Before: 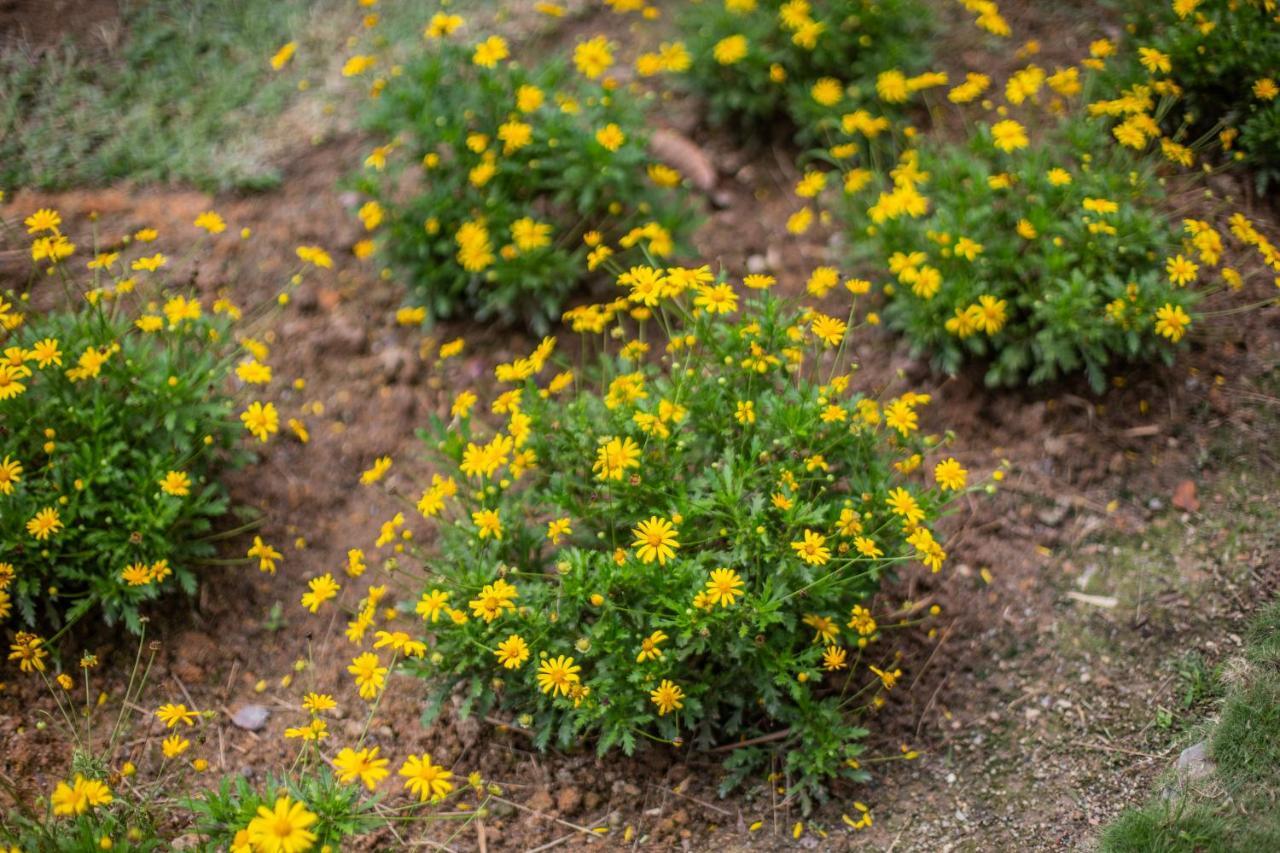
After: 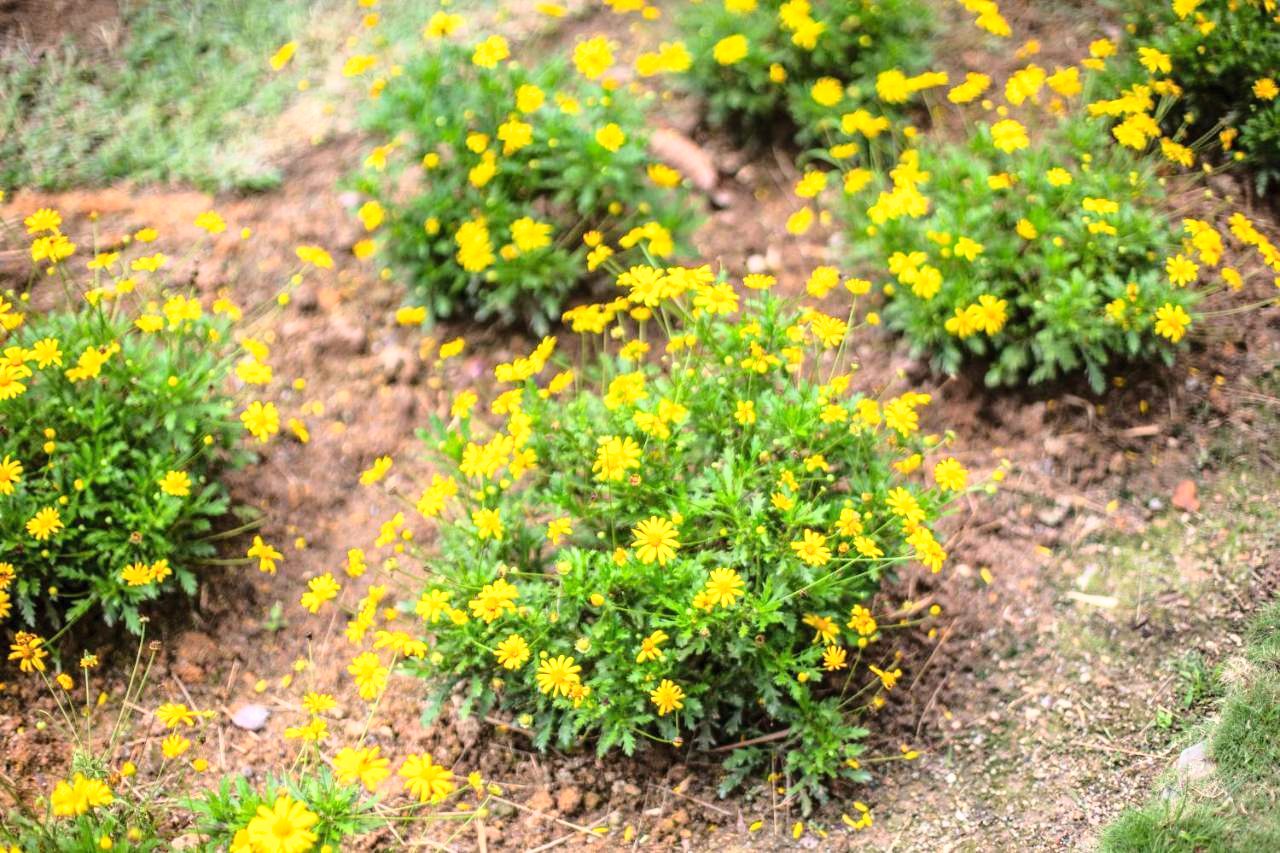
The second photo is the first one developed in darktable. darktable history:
exposure: black level correction 0, exposure 0.694 EV, compensate exposure bias true, compensate highlight preservation false
base curve: curves: ch0 [(0, 0) (0.028, 0.03) (0.121, 0.232) (0.46, 0.748) (0.859, 0.968) (1, 1)]
shadows and highlights: shadows 24.82, highlights -26.04
levels: mode automatic, white 99.93%
